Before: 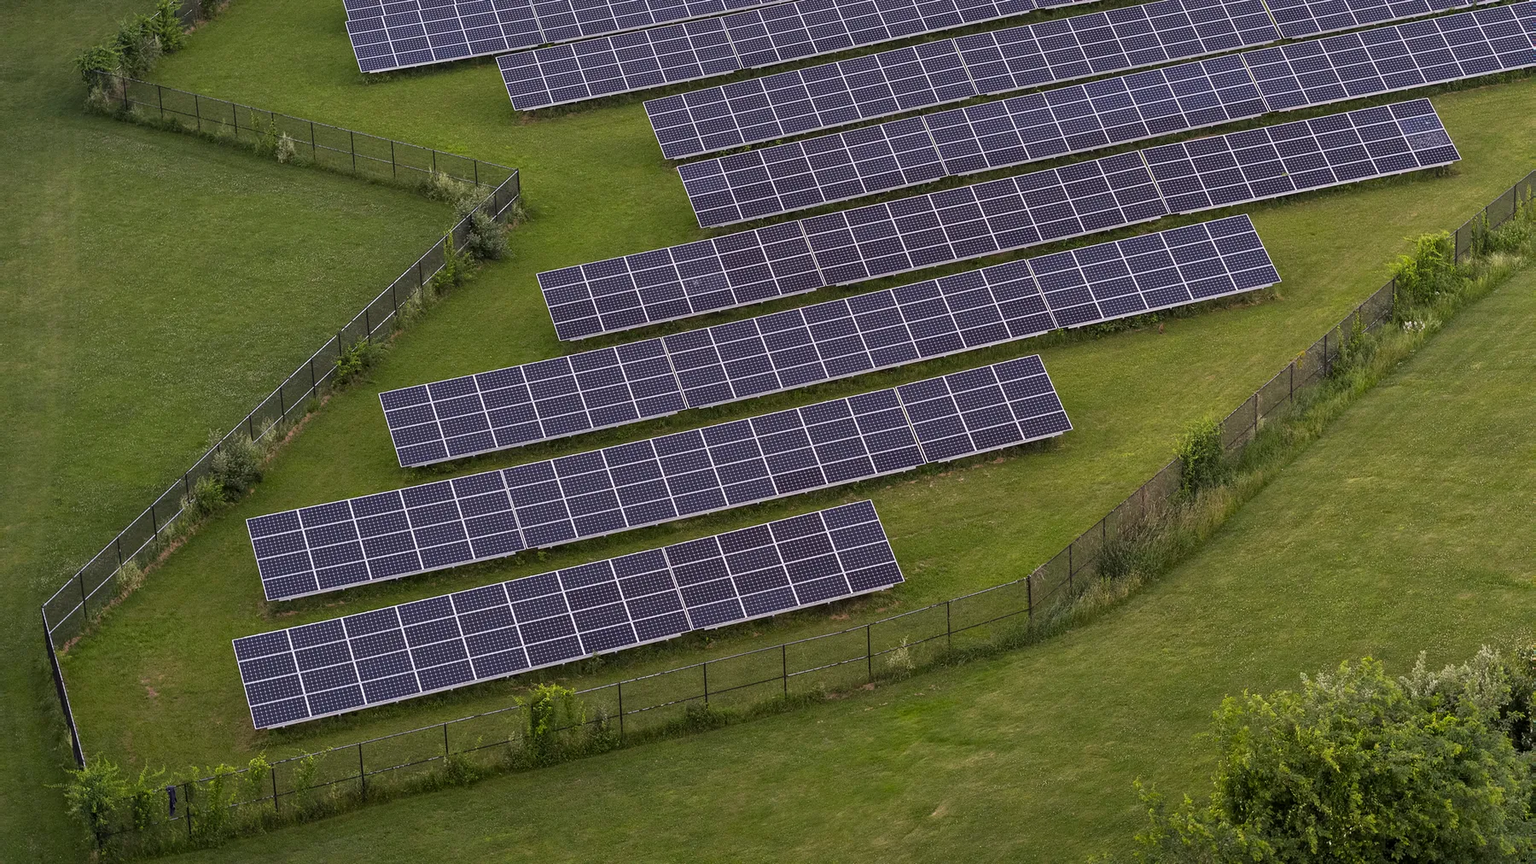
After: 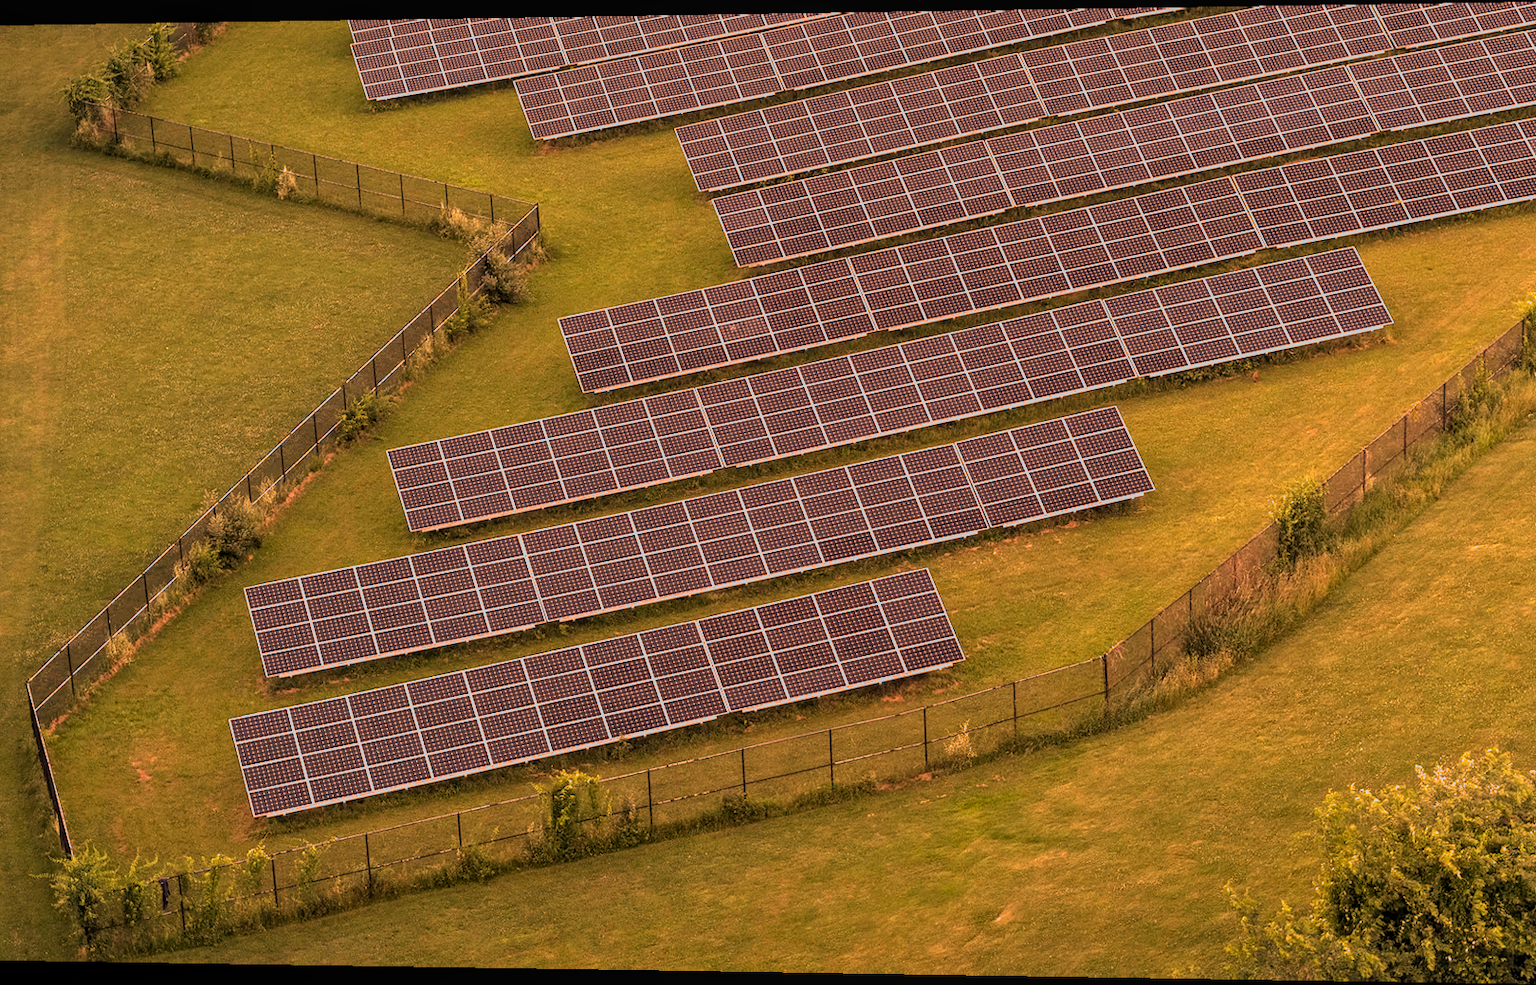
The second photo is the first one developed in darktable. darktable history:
filmic rgb: middle gray luminance 18.42%, black relative exposure -11.45 EV, white relative exposure 2.55 EV, threshold 6 EV, target black luminance 0%, hardness 8.41, latitude 99%, contrast 1.084, shadows ↔ highlights balance 0.505%, add noise in highlights 0, preserve chrominance max RGB, color science v3 (2019), use custom middle-gray values true, iterations of high-quality reconstruction 0, contrast in highlights soft, enable highlight reconstruction true
exposure: black level correction 0, exposure 0.5 EV, compensate exposure bias true, compensate highlight preservation false
white balance: red 1.467, blue 0.684
crop and rotate: left 1.088%, right 8.807%
rotate and perspective: lens shift (horizontal) -0.055, automatic cropping off
local contrast: detail 110%
